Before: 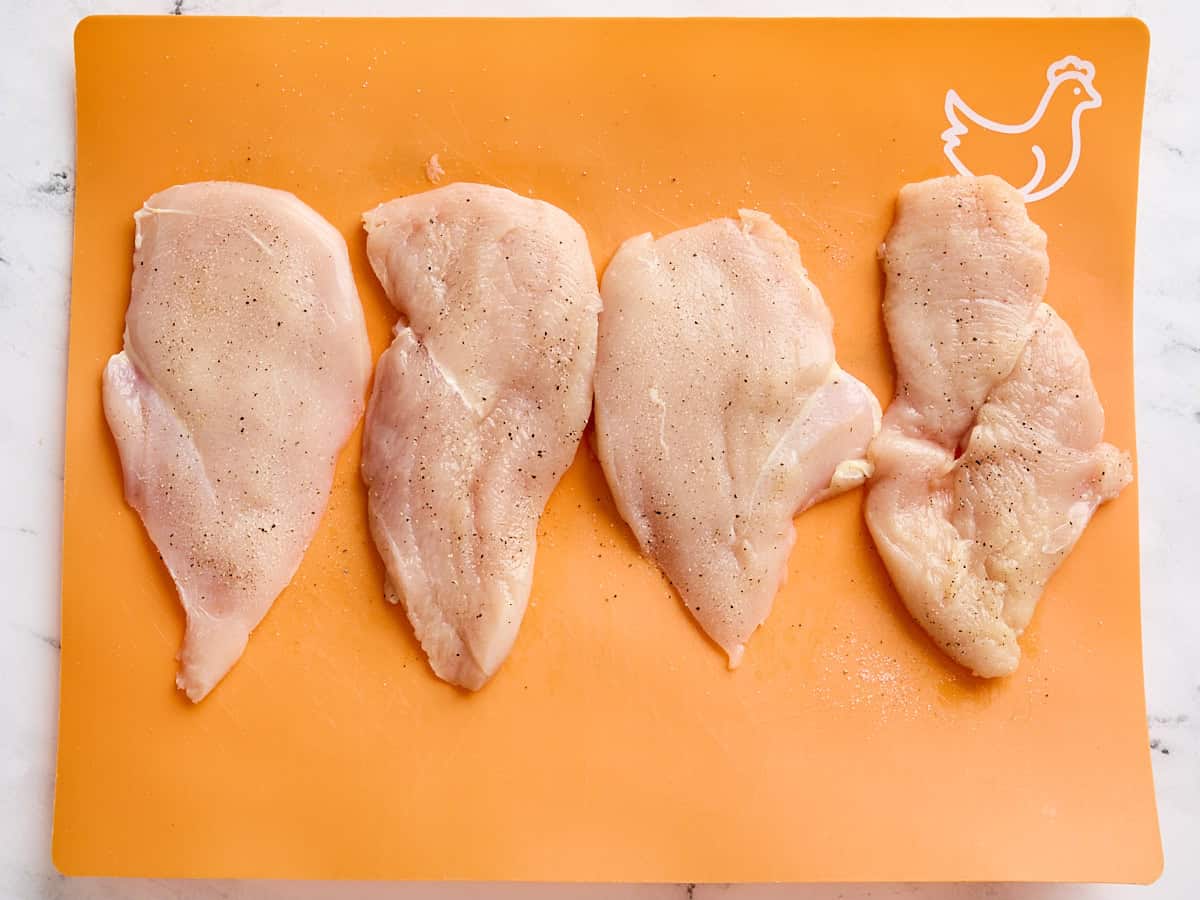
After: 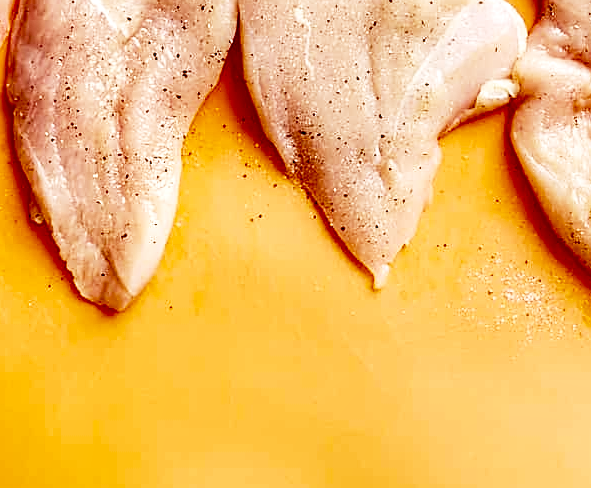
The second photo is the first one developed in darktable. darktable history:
crop: left 29.647%, top 42.249%, right 21.068%, bottom 3.502%
shadows and highlights: radius 106.01, shadows 23.57, highlights -58.29, low approximation 0.01, soften with gaussian
sharpen: on, module defaults
local contrast: on, module defaults
exposure: compensate exposure bias true, compensate highlight preservation false
base curve: curves: ch0 [(0, 0) (0.032, 0.037) (0.105, 0.228) (0.435, 0.76) (0.856, 0.983) (1, 1)], preserve colors none
